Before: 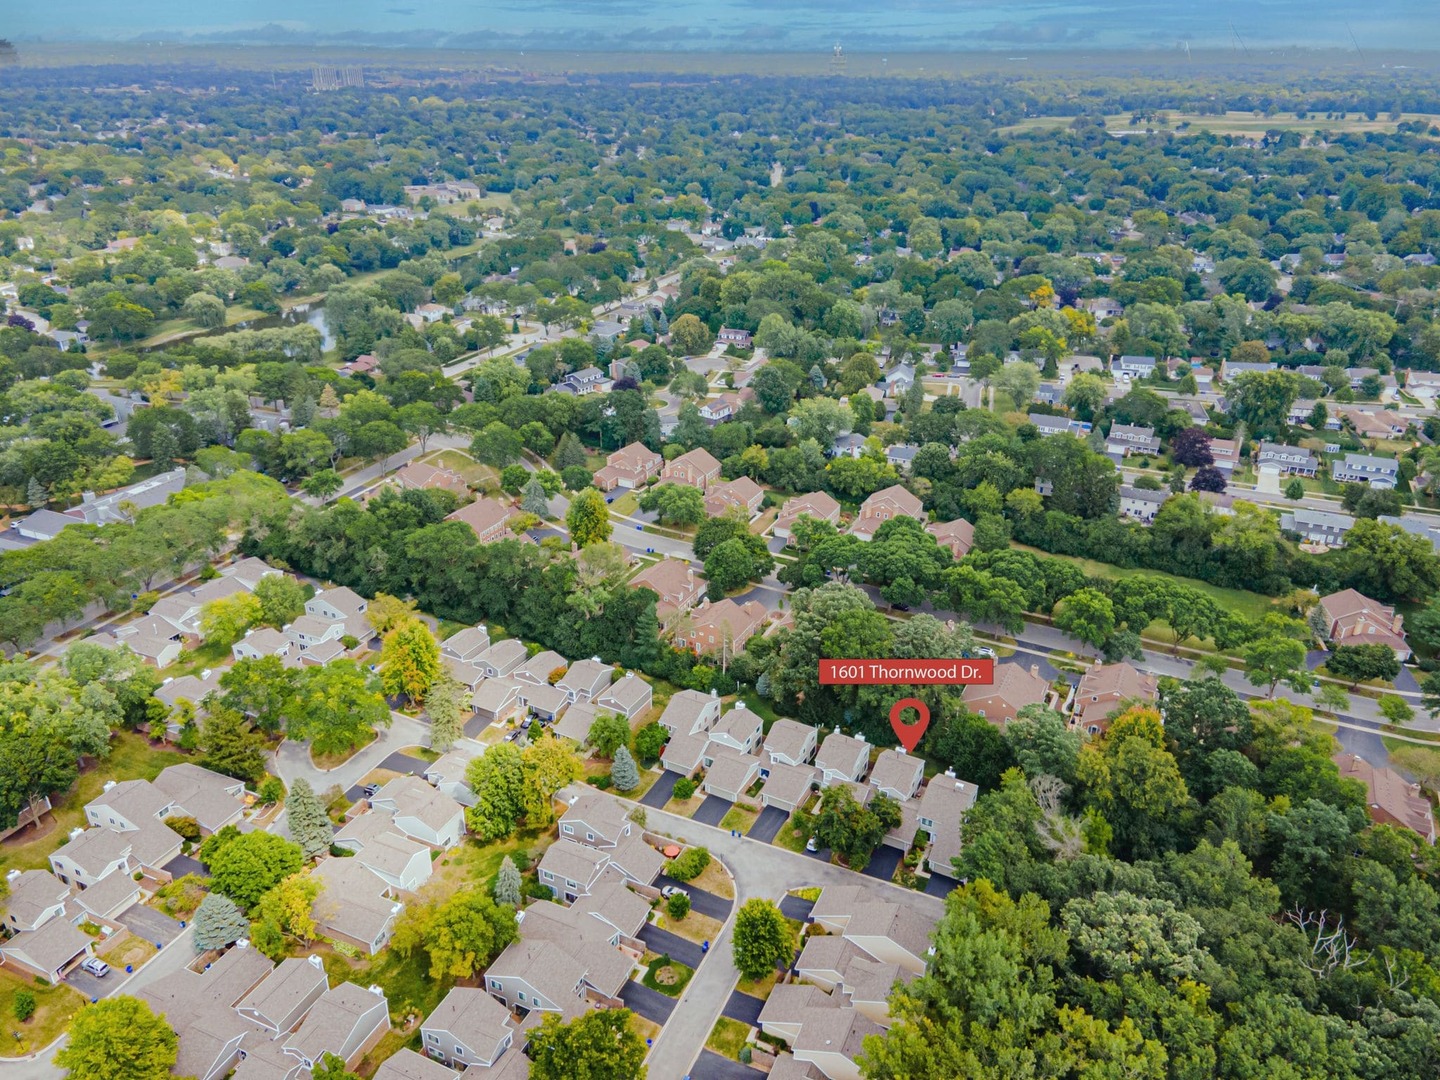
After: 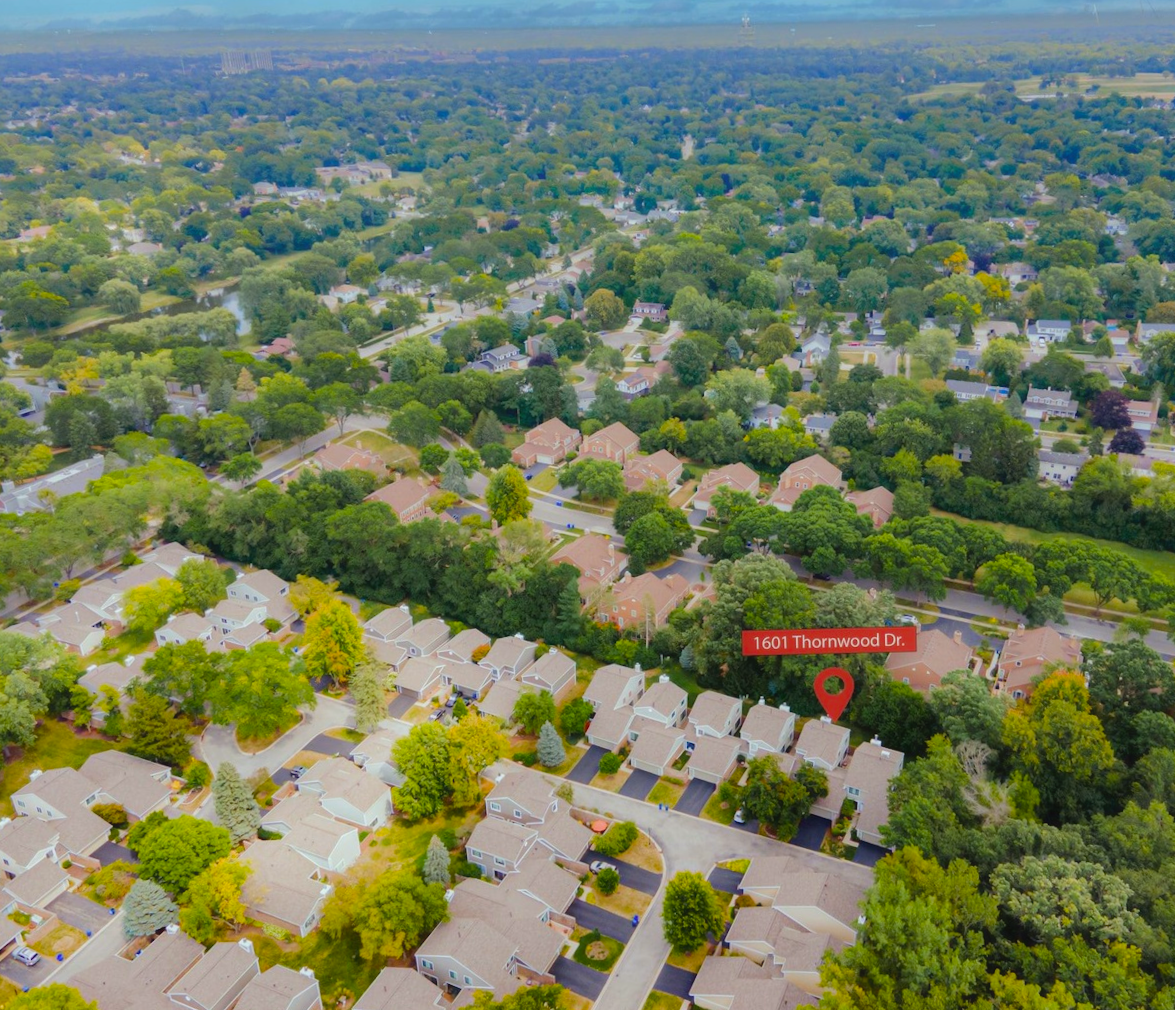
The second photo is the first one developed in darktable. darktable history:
crop and rotate: angle 1.4°, left 4.173%, top 0.941%, right 11.555%, bottom 2.479%
contrast equalizer: octaves 7, y [[0.406, 0.494, 0.589, 0.753, 0.877, 0.999], [0.5 ×6], [0.5 ×6], [0 ×6], [0 ×6]], mix -0.21
color balance rgb: power › luminance -3.993%, power › chroma 0.583%, power › hue 39.82°, perceptual saturation grading › global saturation 10.46%, global vibrance 20%
